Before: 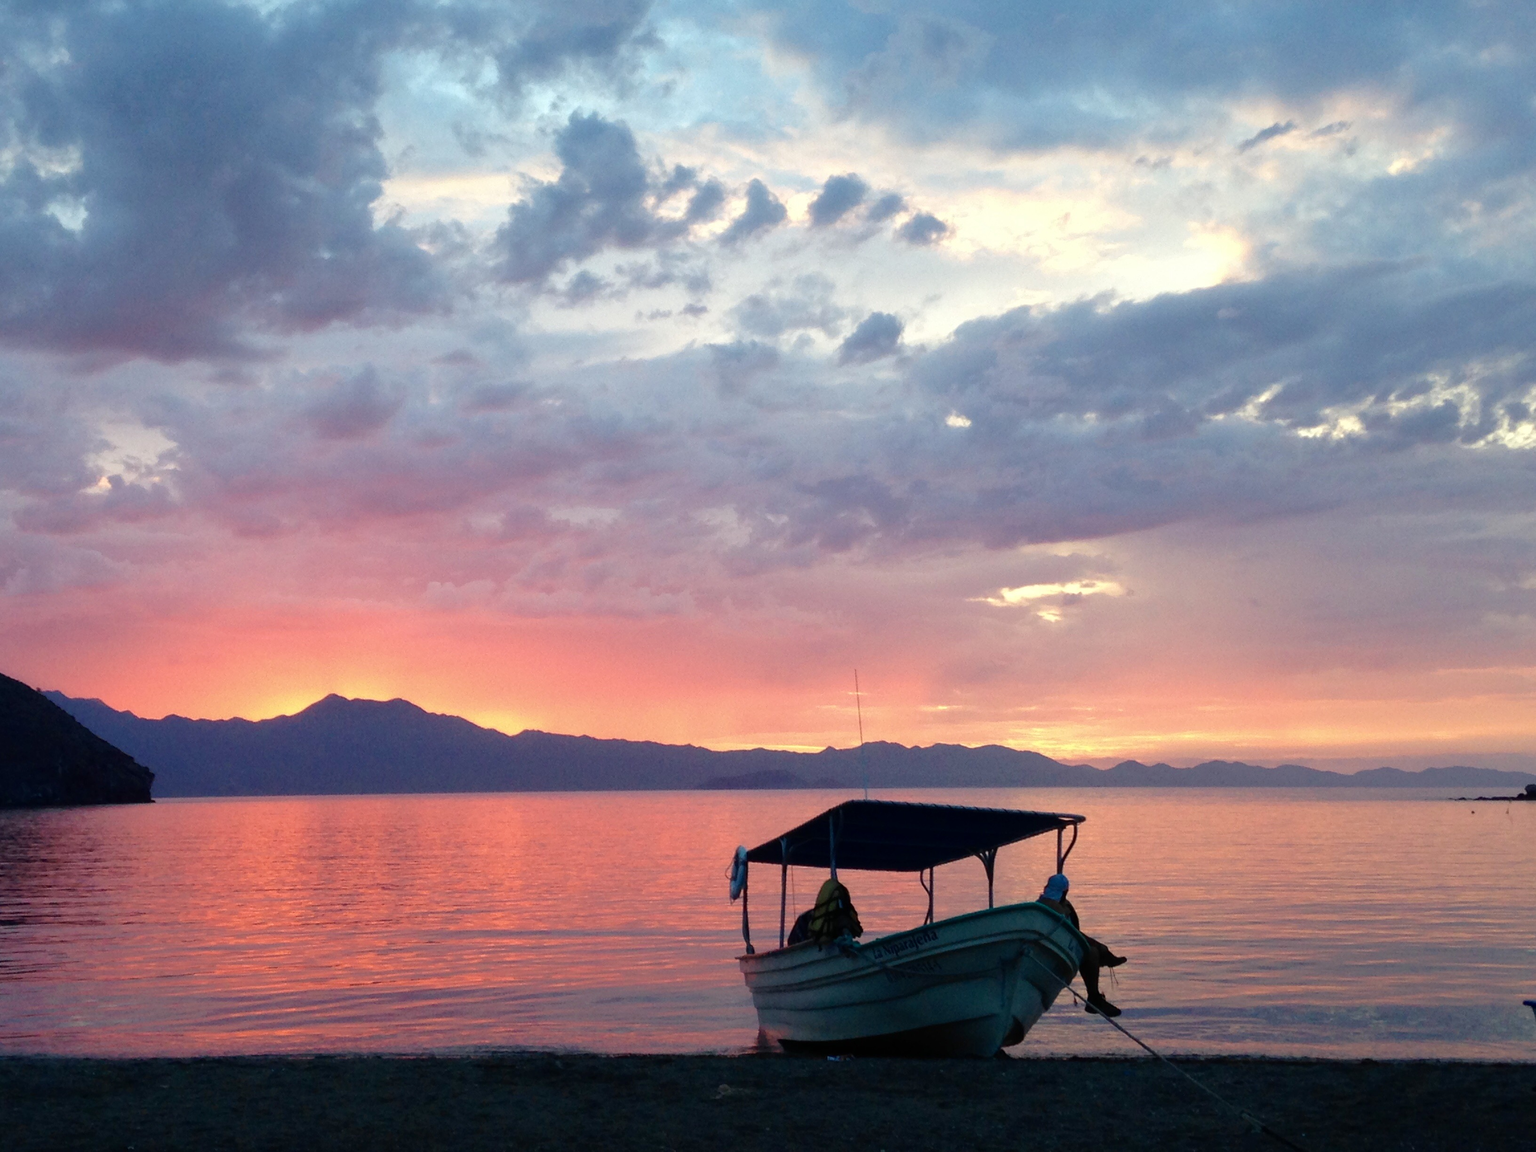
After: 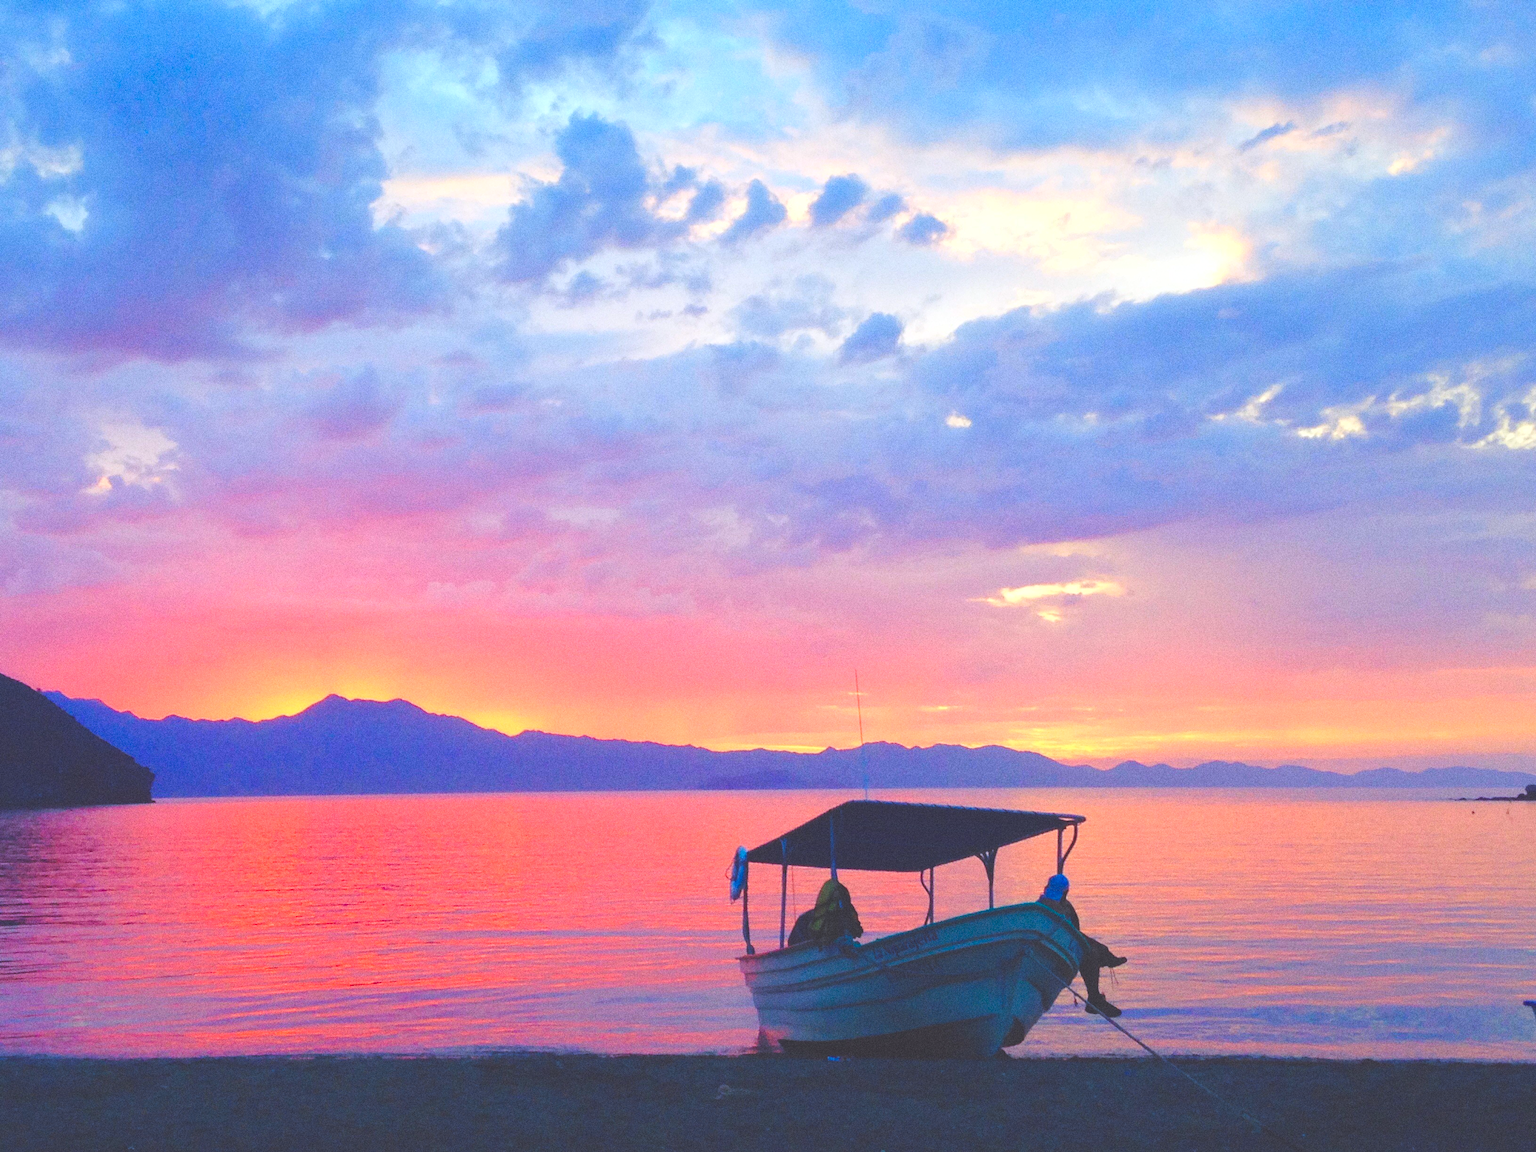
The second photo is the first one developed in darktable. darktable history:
grain: coarseness 0.09 ISO, strength 40%
contrast brightness saturation: contrast 0.07, brightness 0.18, saturation 0.4
white balance: red 0.967, blue 1.119, emerald 0.756
color balance rgb: shadows lift › chroma 3%, shadows lift › hue 280.8°, power › hue 330°, highlights gain › chroma 3%, highlights gain › hue 75.6°, global offset › luminance 2%, perceptual saturation grading › global saturation 20%, perceptual saturation grading › highlights -25%, perceptual saturation grading › shadows 50%, global vibrance 20.33%
